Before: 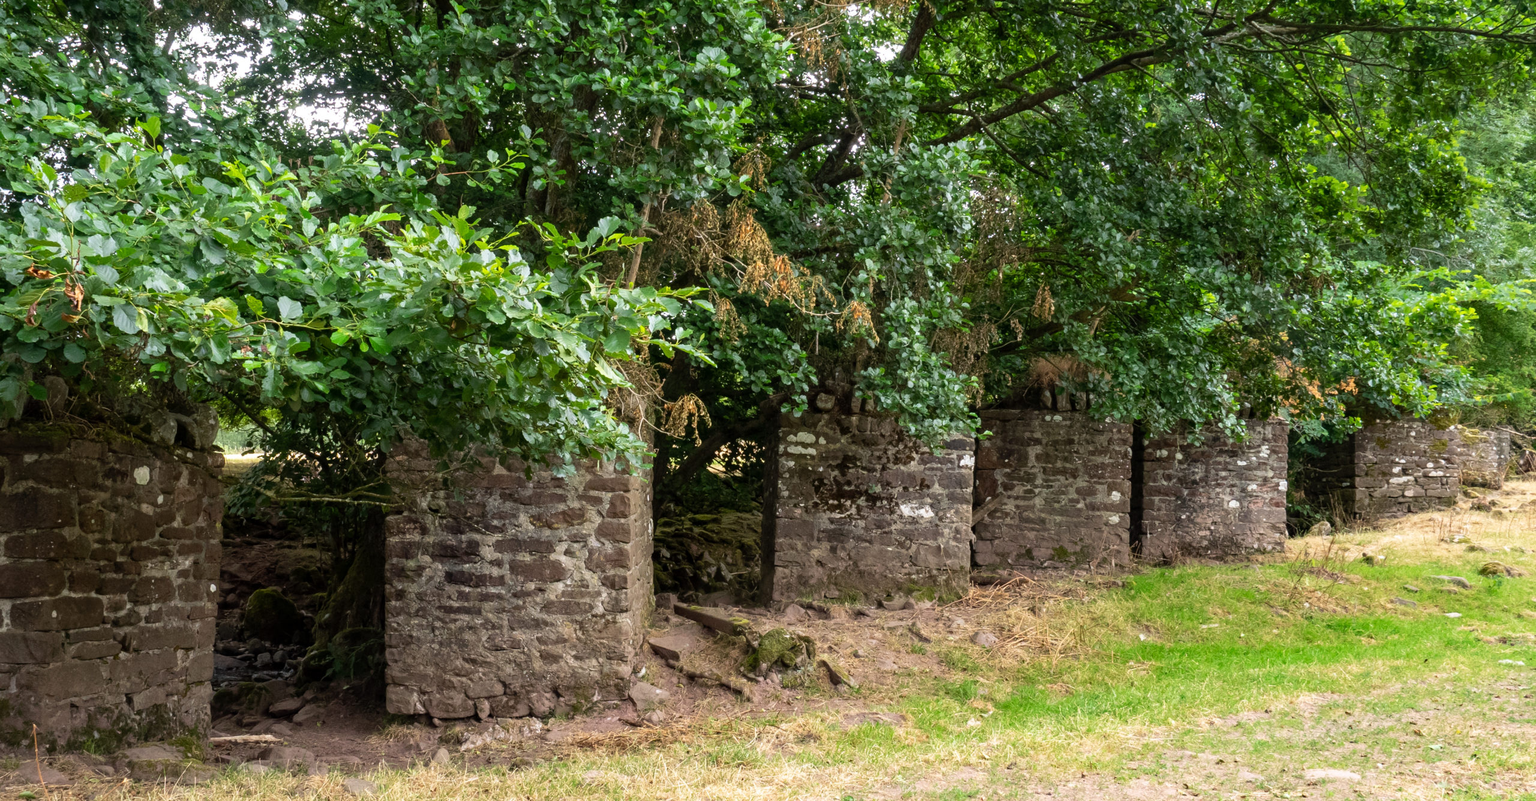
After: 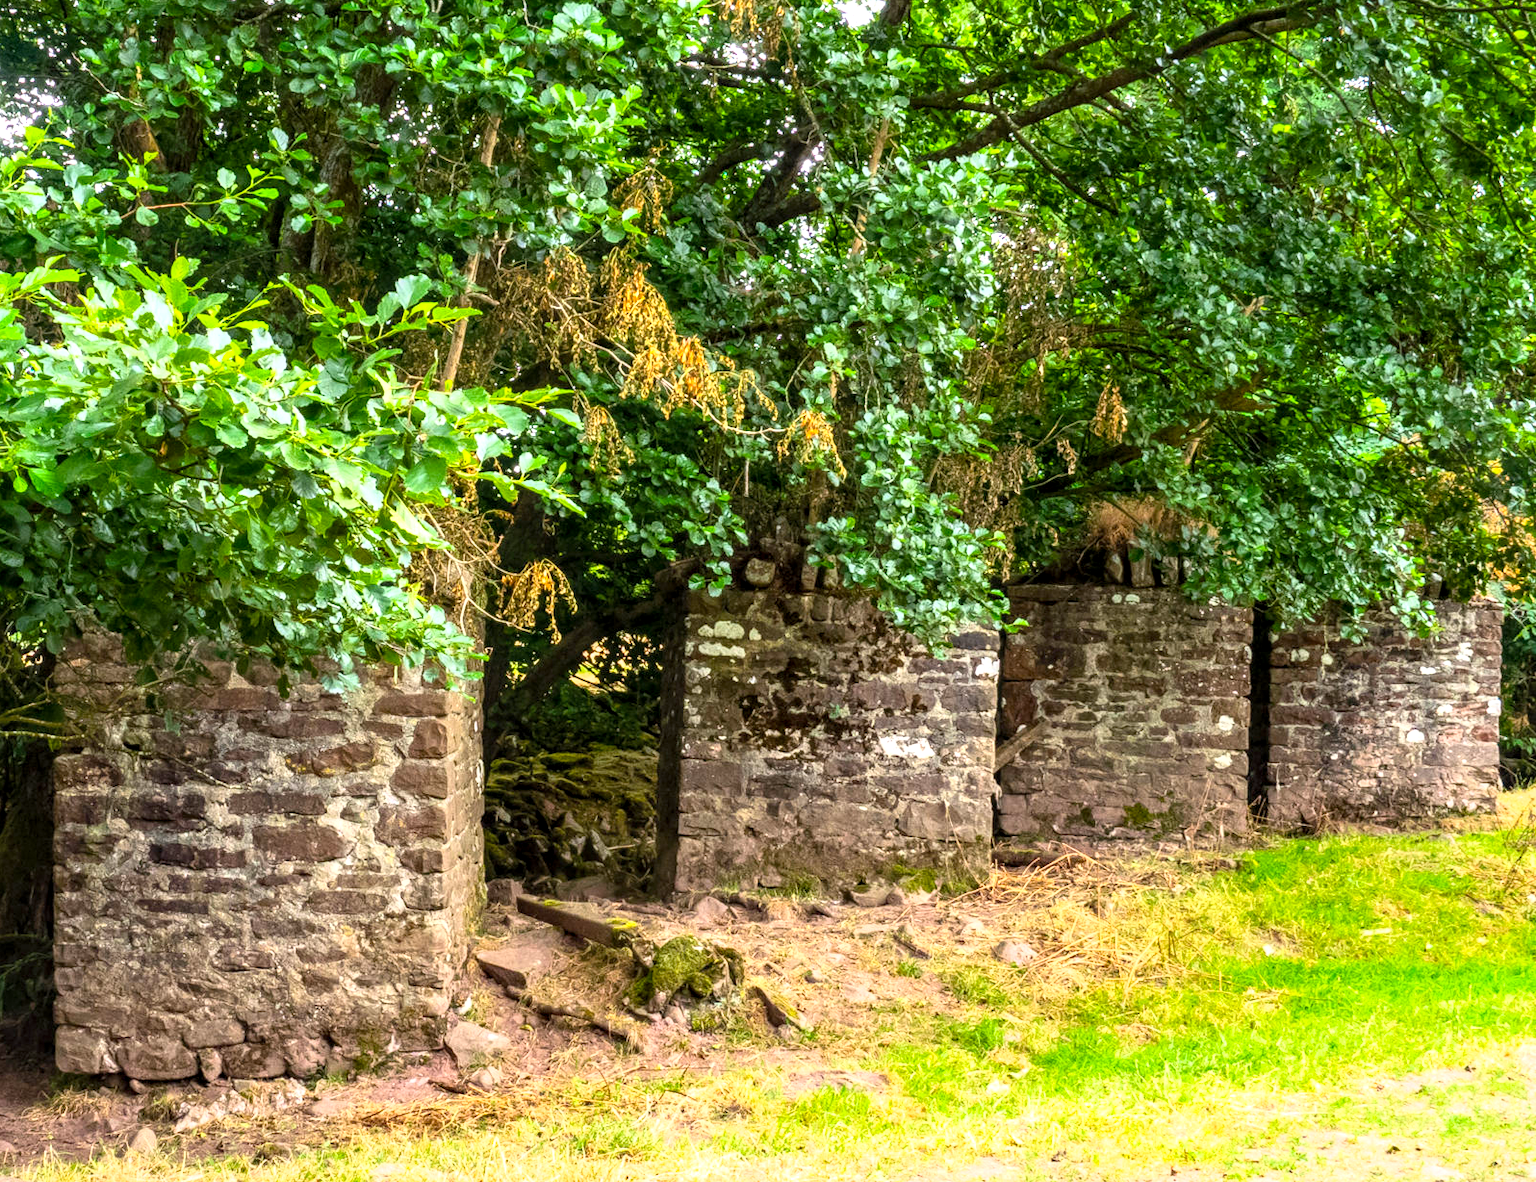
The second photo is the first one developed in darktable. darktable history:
base curve: curves: ch0 [(0, 0) (0.557, 0.834) (1, 1)]
exposure: exposure 0.3 EV, compensate highlight preservation false
color balance rgb: perceptual saturation grading › global saturation 25%, global vibrance 20%
crop and rotate: left 22.918%, top 5.629%, right 14.711%, bottom 2.247%
local contrast: detail 130%
